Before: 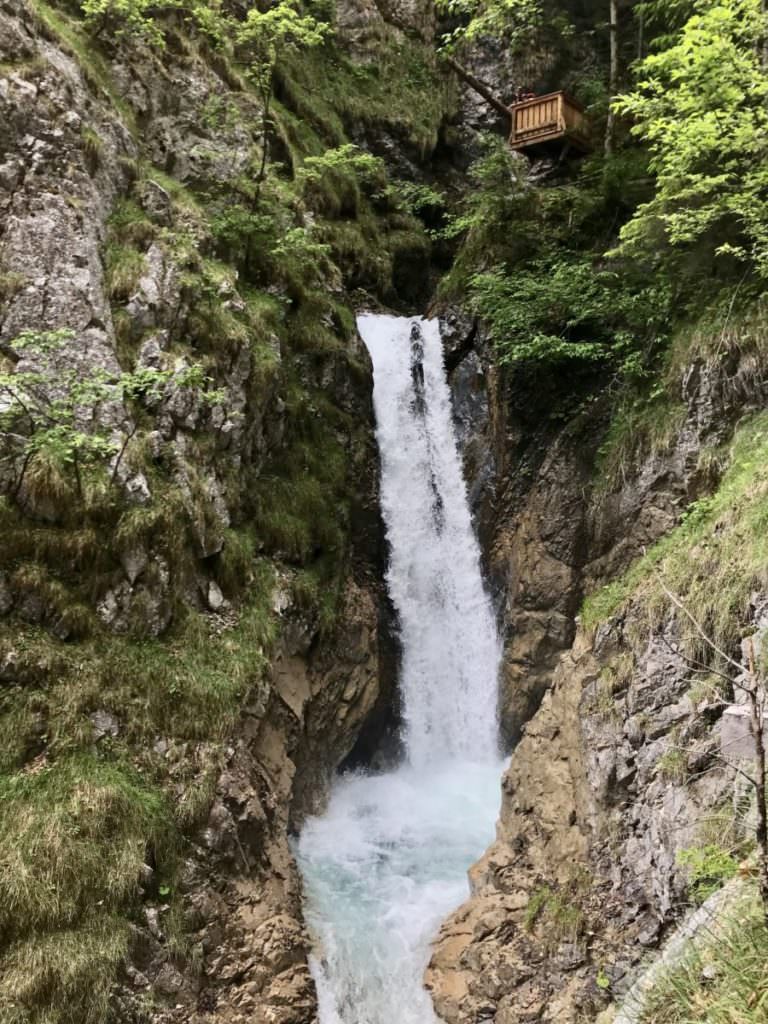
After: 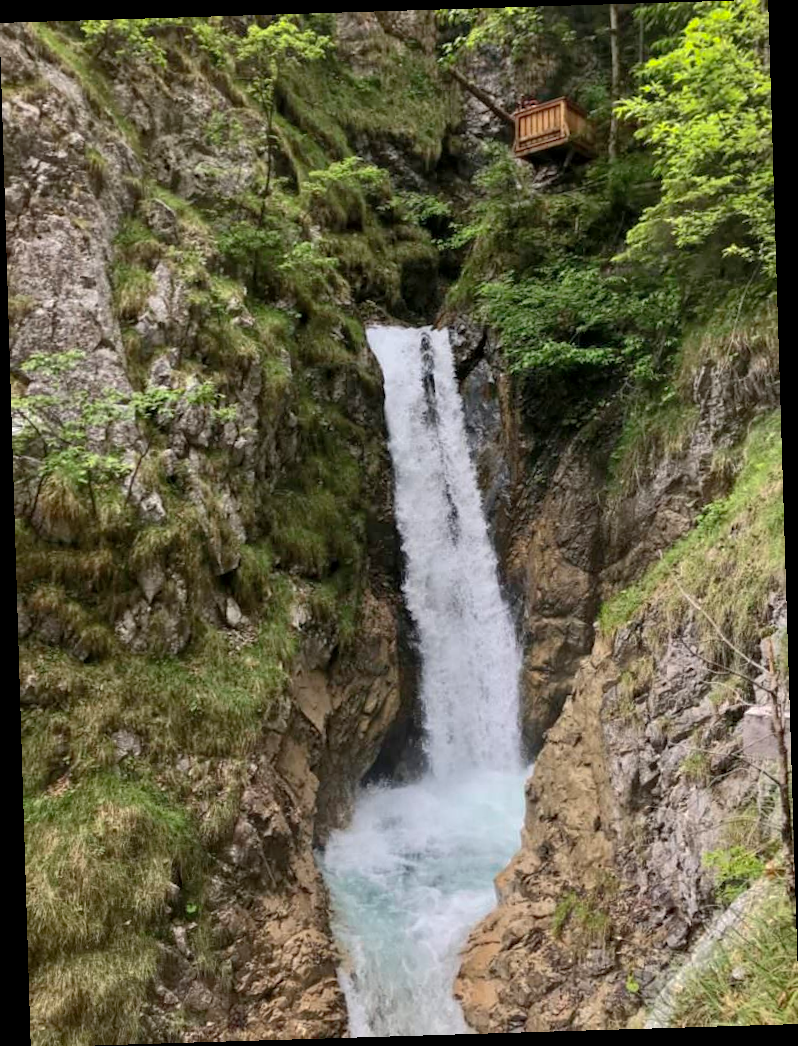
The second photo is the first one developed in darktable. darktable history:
local contrast: highlights 100%, shadows 100%, detail 120%, midtone range 0.2
shadows and highlights: on, module defaults
rotate and perspective: rotation -1.75°, automatic cropping off
